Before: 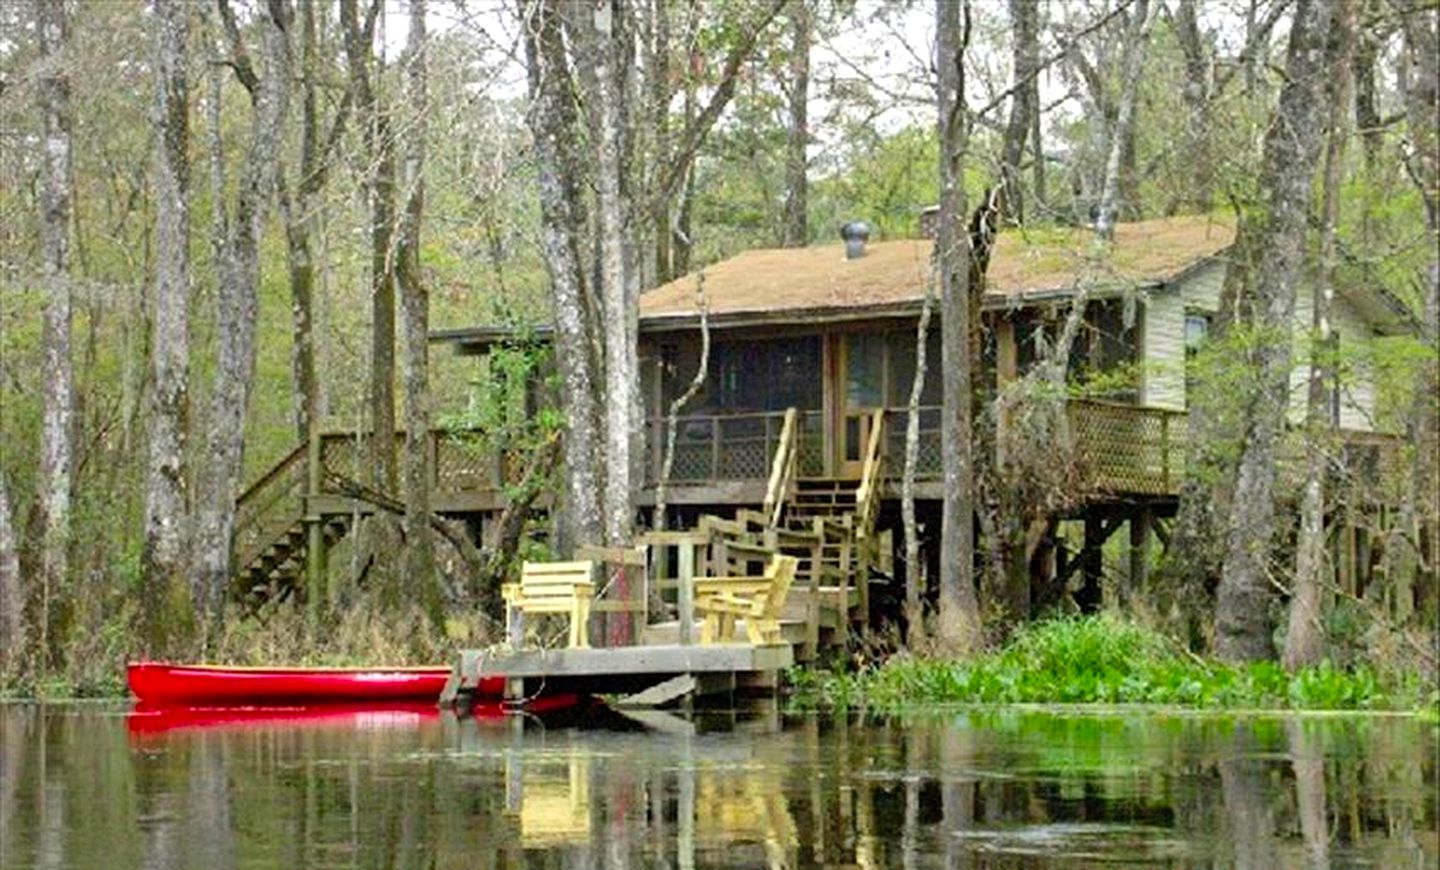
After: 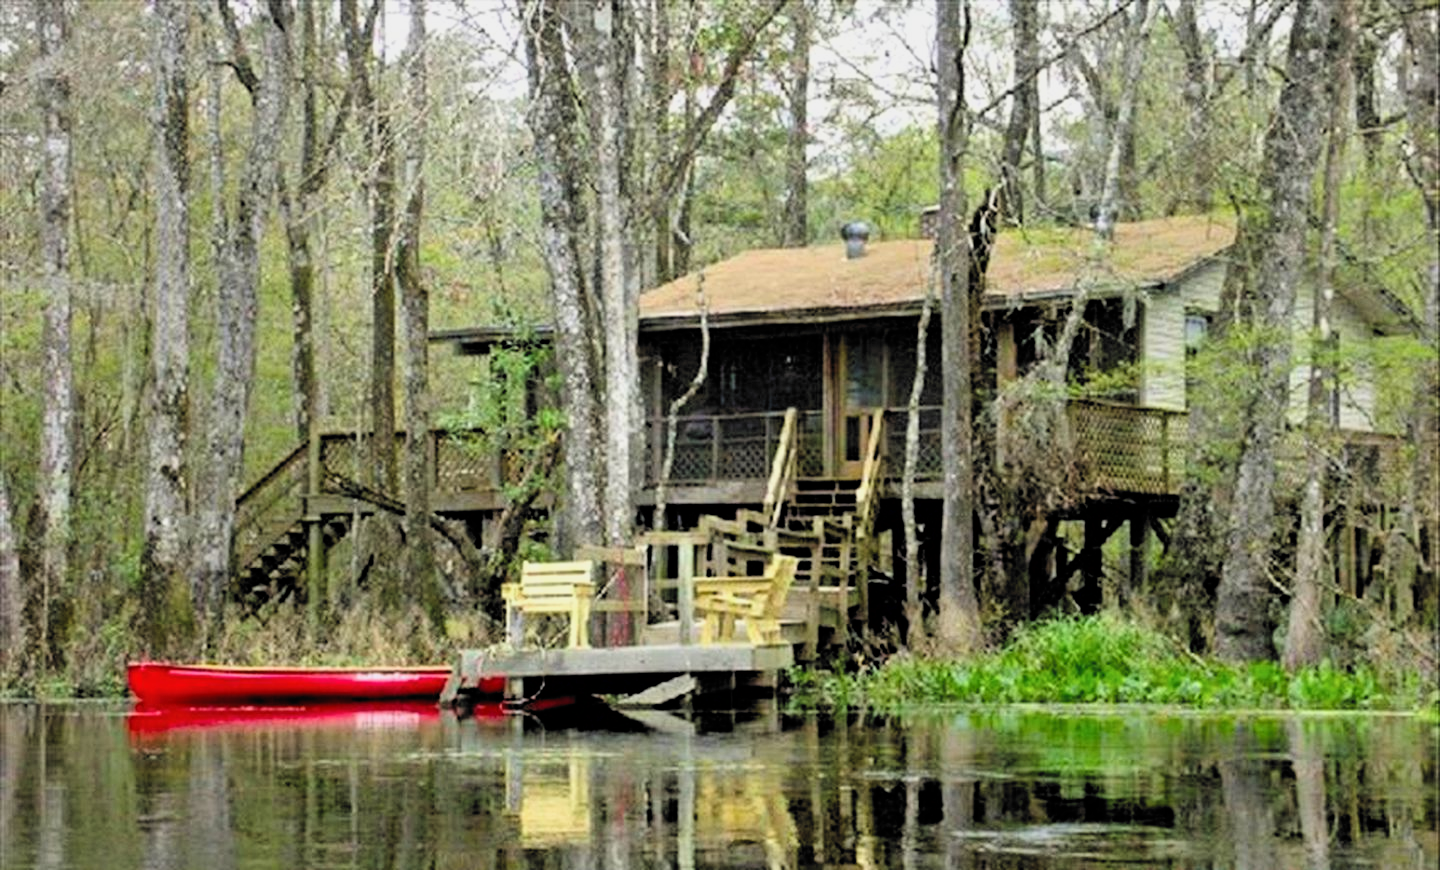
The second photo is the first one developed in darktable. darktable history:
filmic rgb: black relative exposure -5.15 EV, white relative exposure 3.17 EV, hardness 3.47, contrast 1.195, highlights saturation mix -30.15%, color science v6 (2022)
